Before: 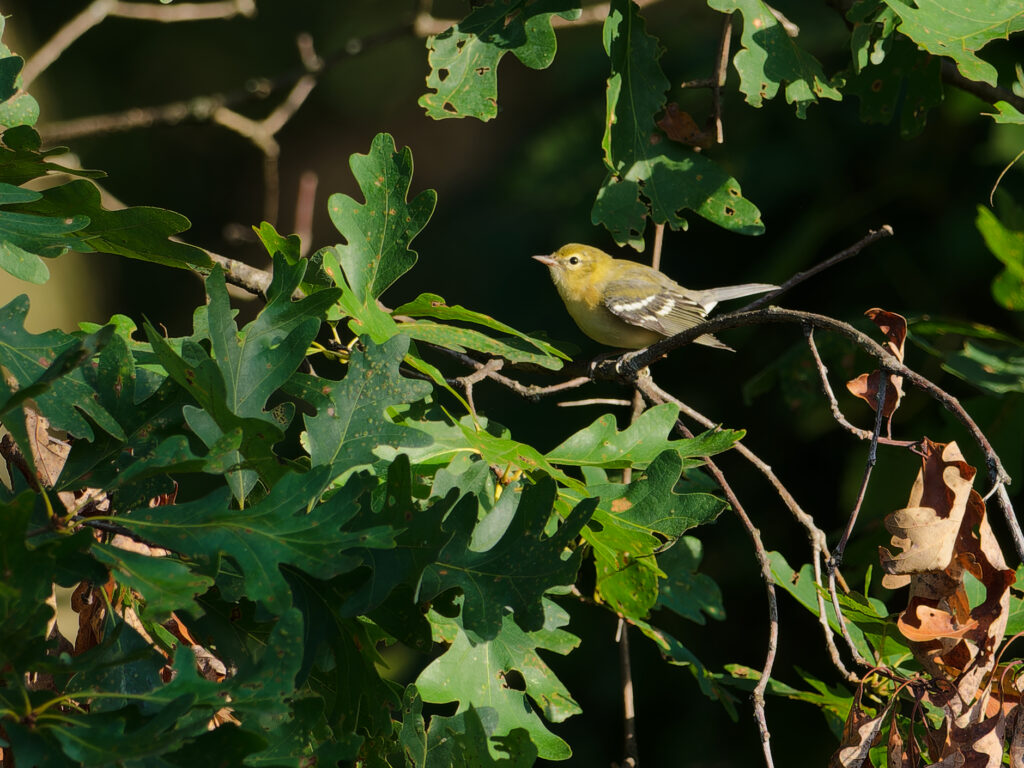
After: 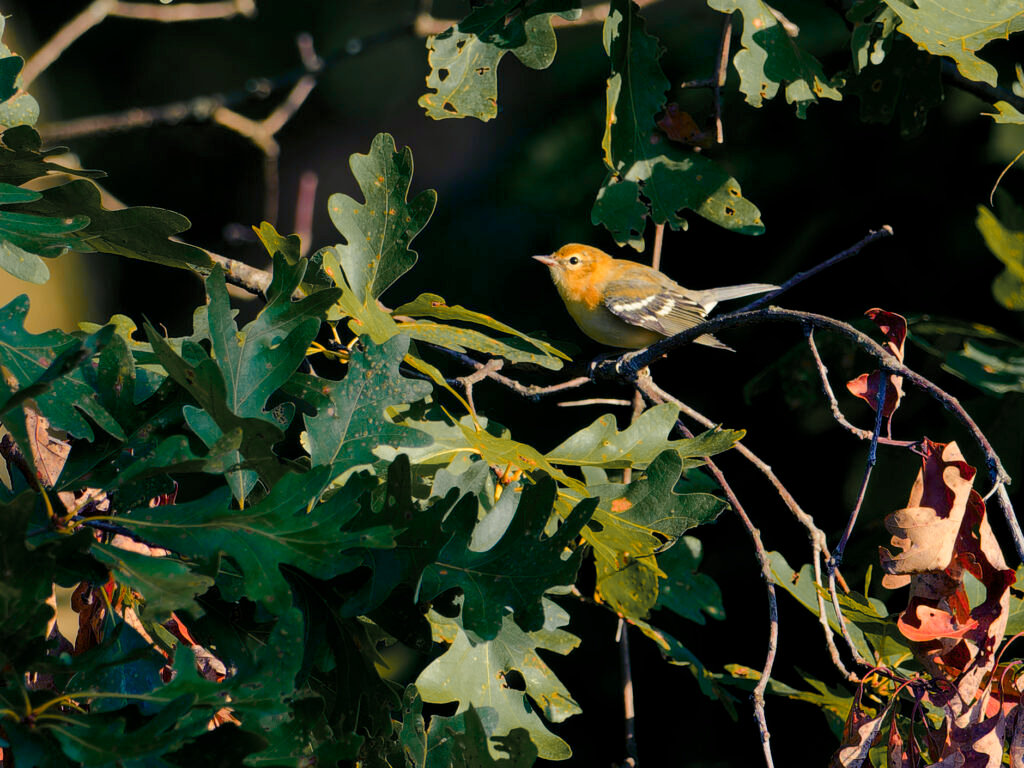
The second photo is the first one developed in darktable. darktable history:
color zones: curves: ch1 [(0.263, 0.53) (0.376, 0.287) (0.487, 0.512) (0.748, 0.547) (1, 0.513)]; ch2 [(0.262, 0.45) (0.751, 0.477)], mix 31.98%
color balance rgb: shadows lift › luminance -28.76%, shadows lift › chroma 15%, shadows lift › hue 270°, power › chroma 1%, power › hue 255°, highlights gain › luminance 7.14%, highlights gain › chroma 2%, highlights gain › hue 90°, global offset › luminance -0.29%, global offset › hue 260°, perceptual saturation grading › global saturation 20%, perceptual saturation grading › highlights -13.92%, perceptual saturation grading › shadows 50%
